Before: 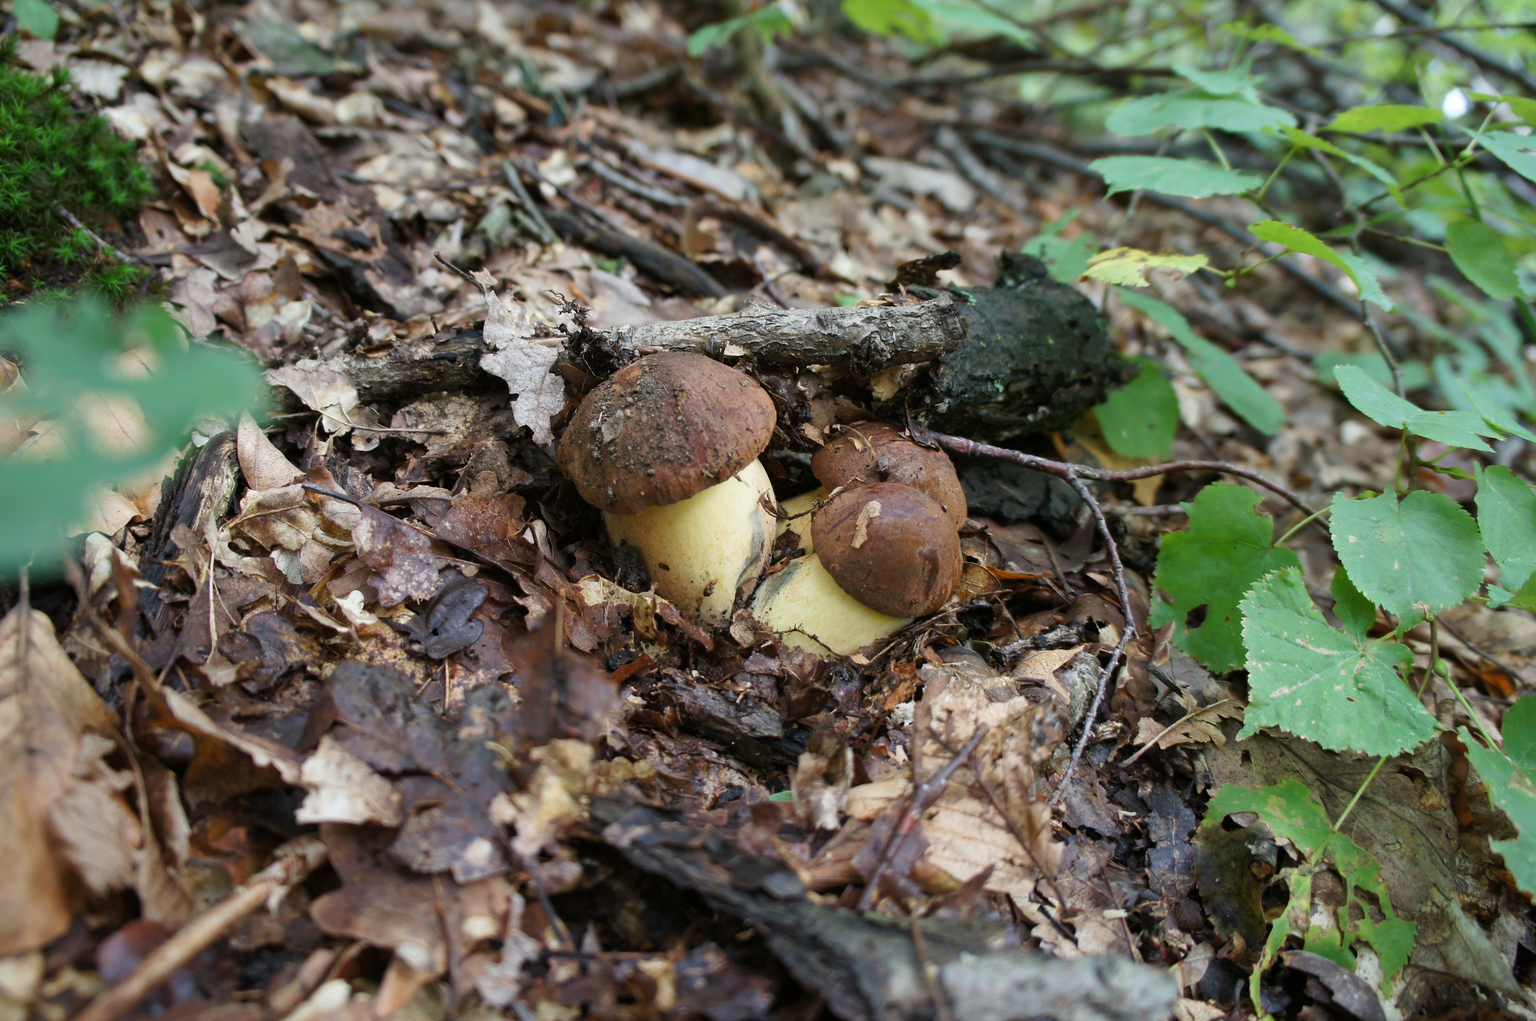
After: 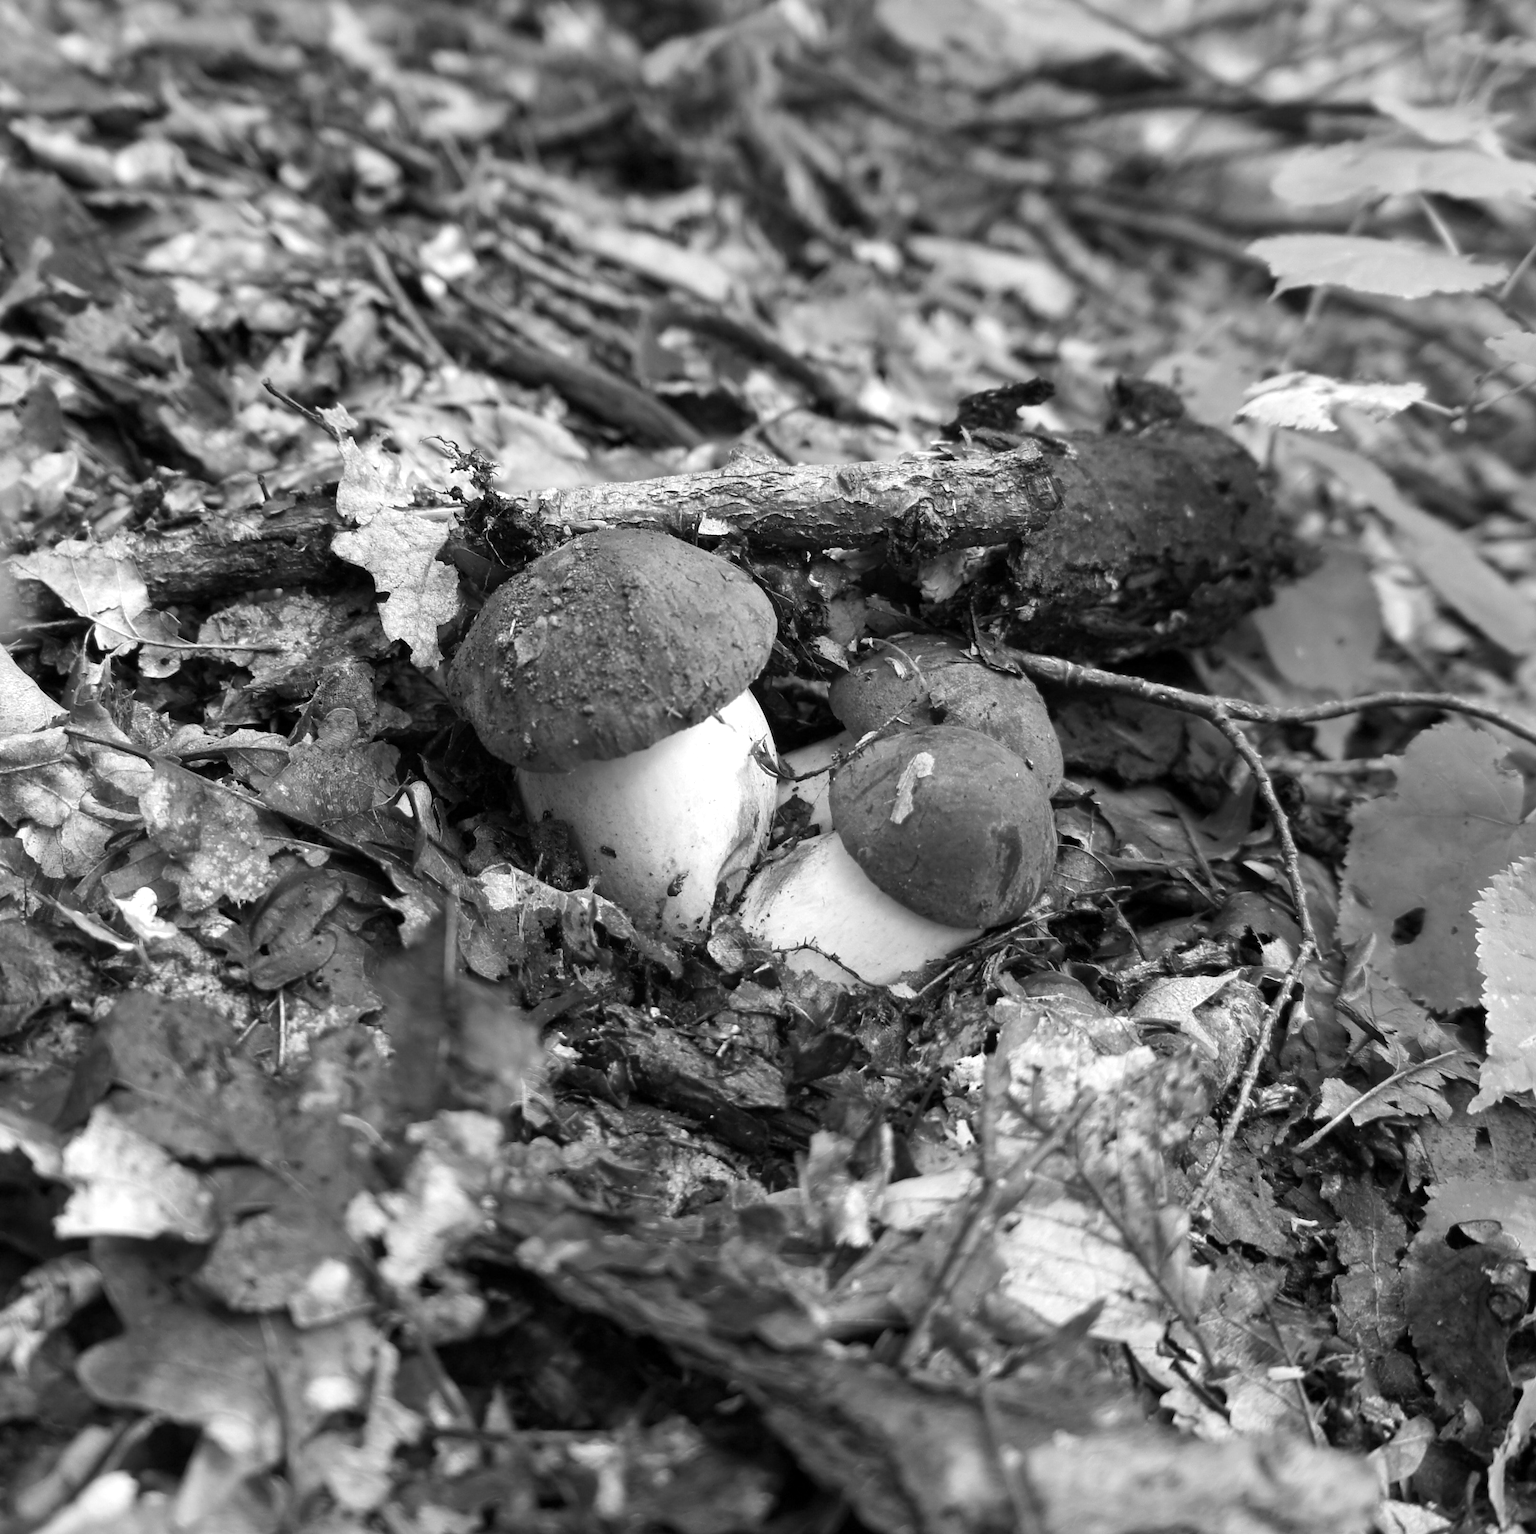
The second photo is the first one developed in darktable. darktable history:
crop: left 16.899%, right 16.556%
rotate and perspective: automatic cropping off
exposure: black level correction 0.001, exposure 0.5 EV, compensate exposure bias true, compensate highlight preservation false
monochrome: a 32, b 64, size 2.3
